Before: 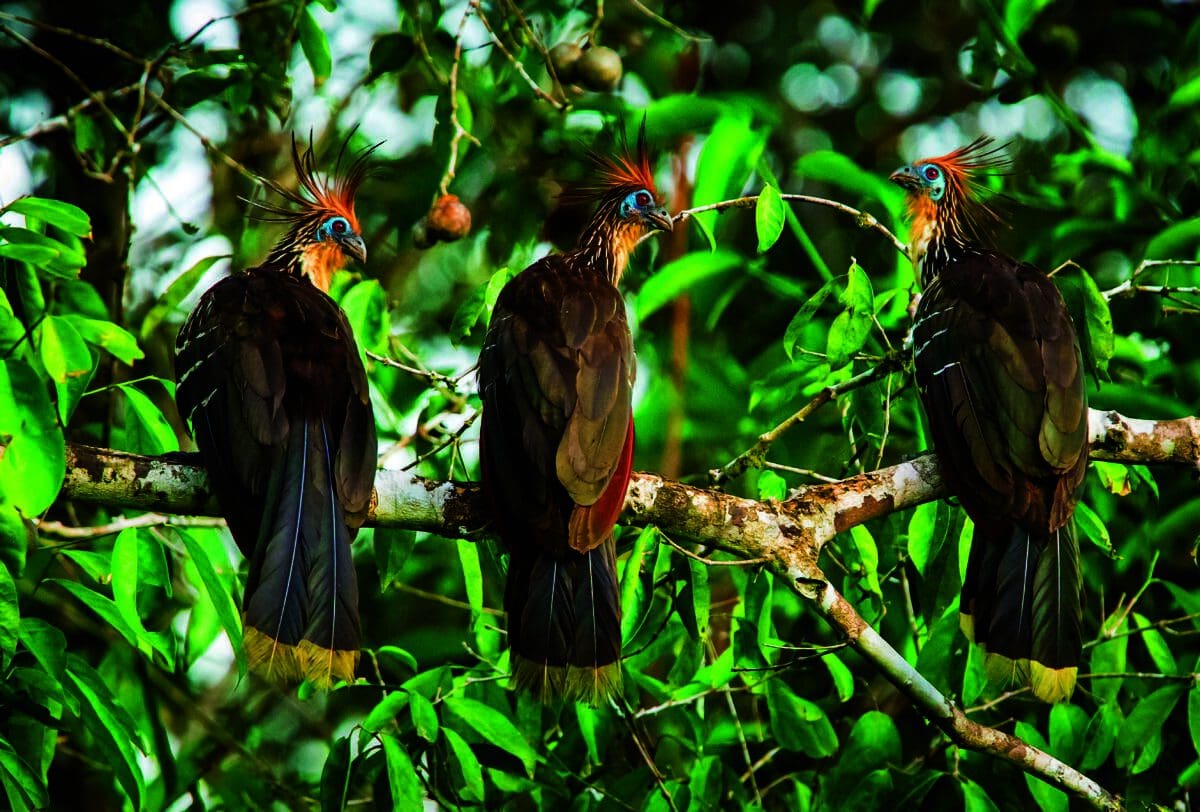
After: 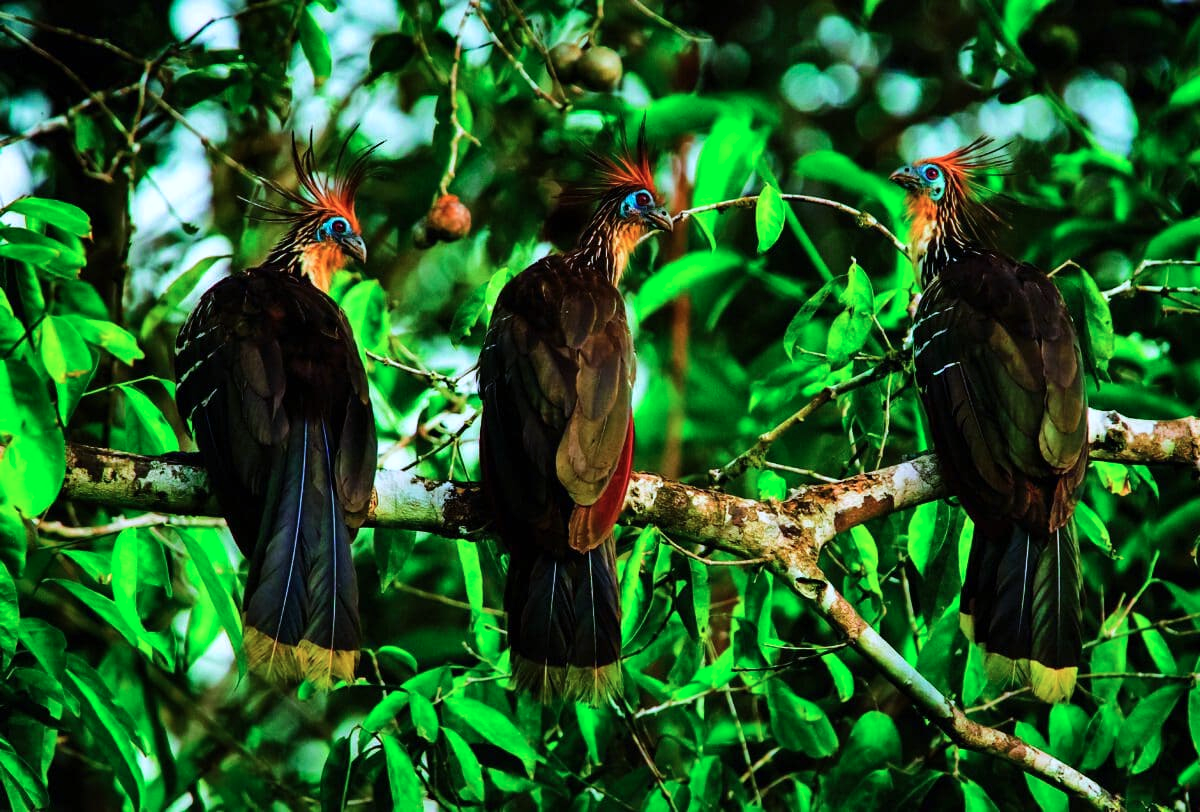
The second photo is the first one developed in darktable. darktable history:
color calibration: x 0.368, y 0.376, temperature 4372.92 K
shadows and highlights: shadows 47.27, highlights -42.94, highlights color adjustment 89.04%, soften with gaussian
